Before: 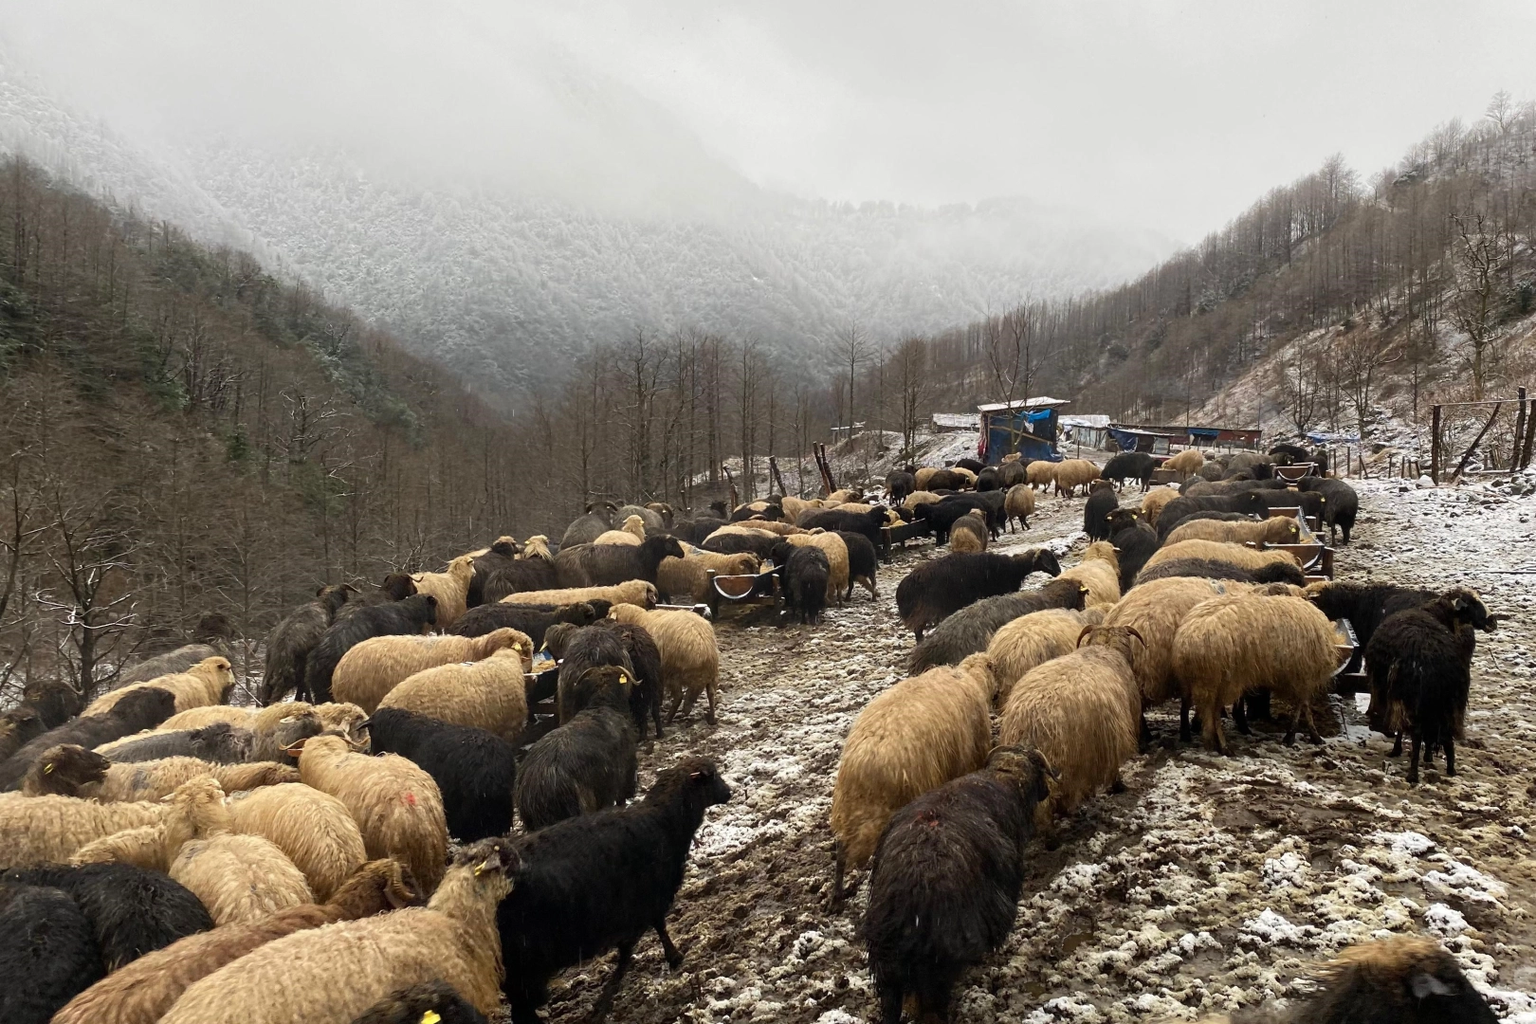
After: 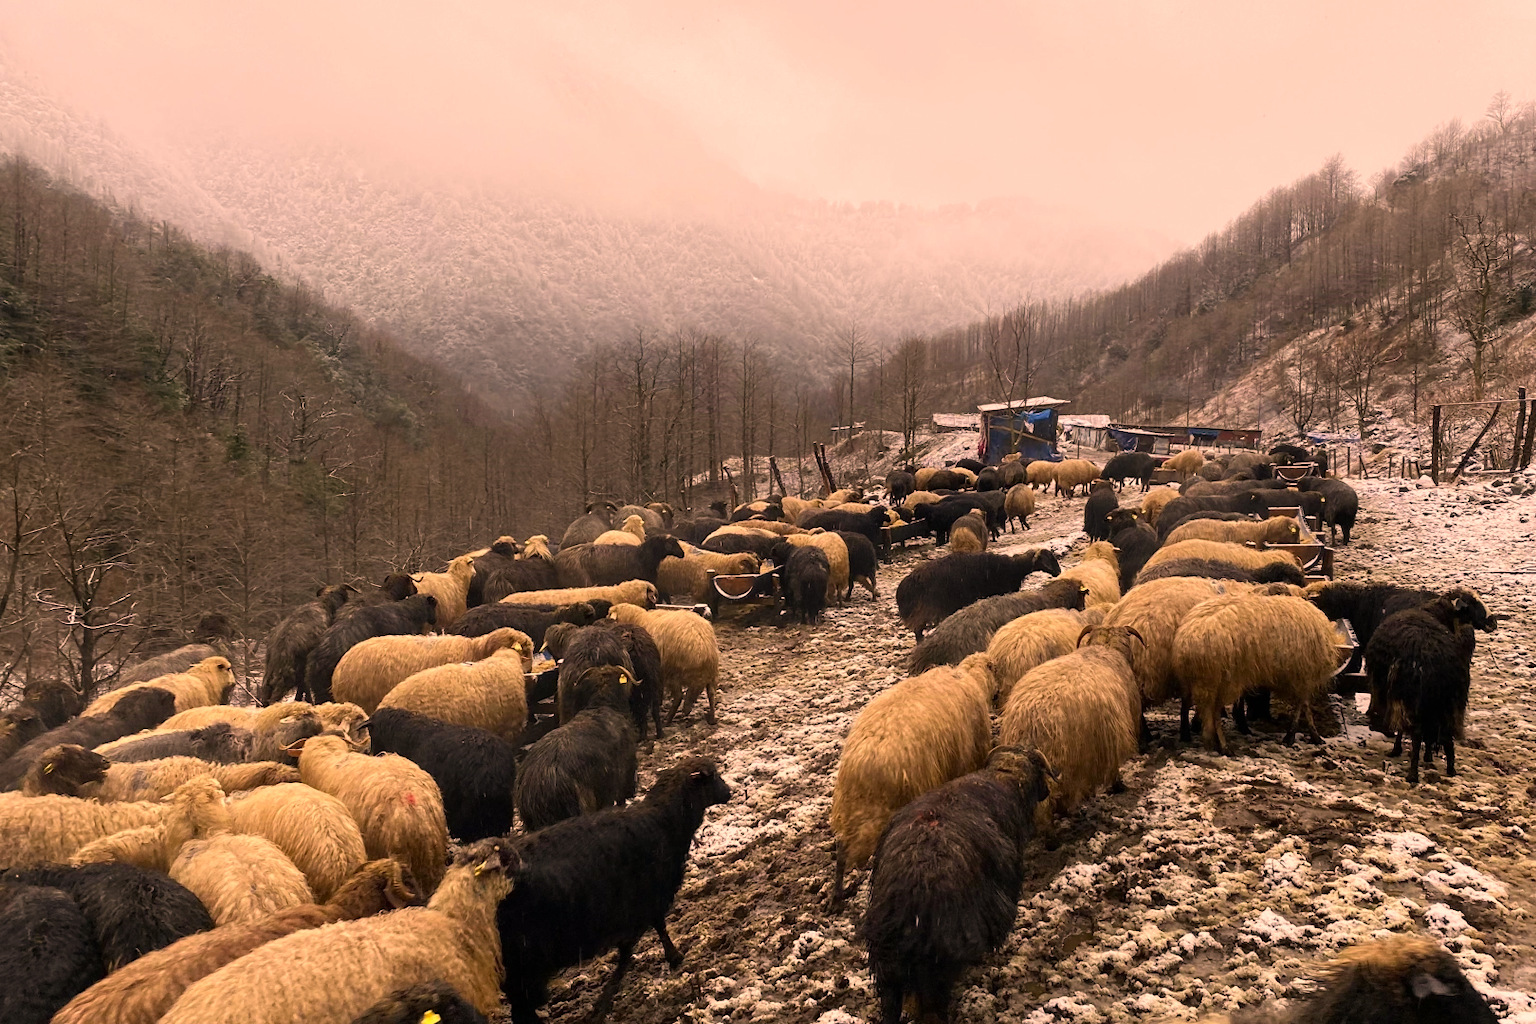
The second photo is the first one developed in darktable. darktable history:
rotate and perspective: automatic cropping original format, crop left 0, crop top 0
color correction: highlights a* 21.16, highlights b* 19.61
